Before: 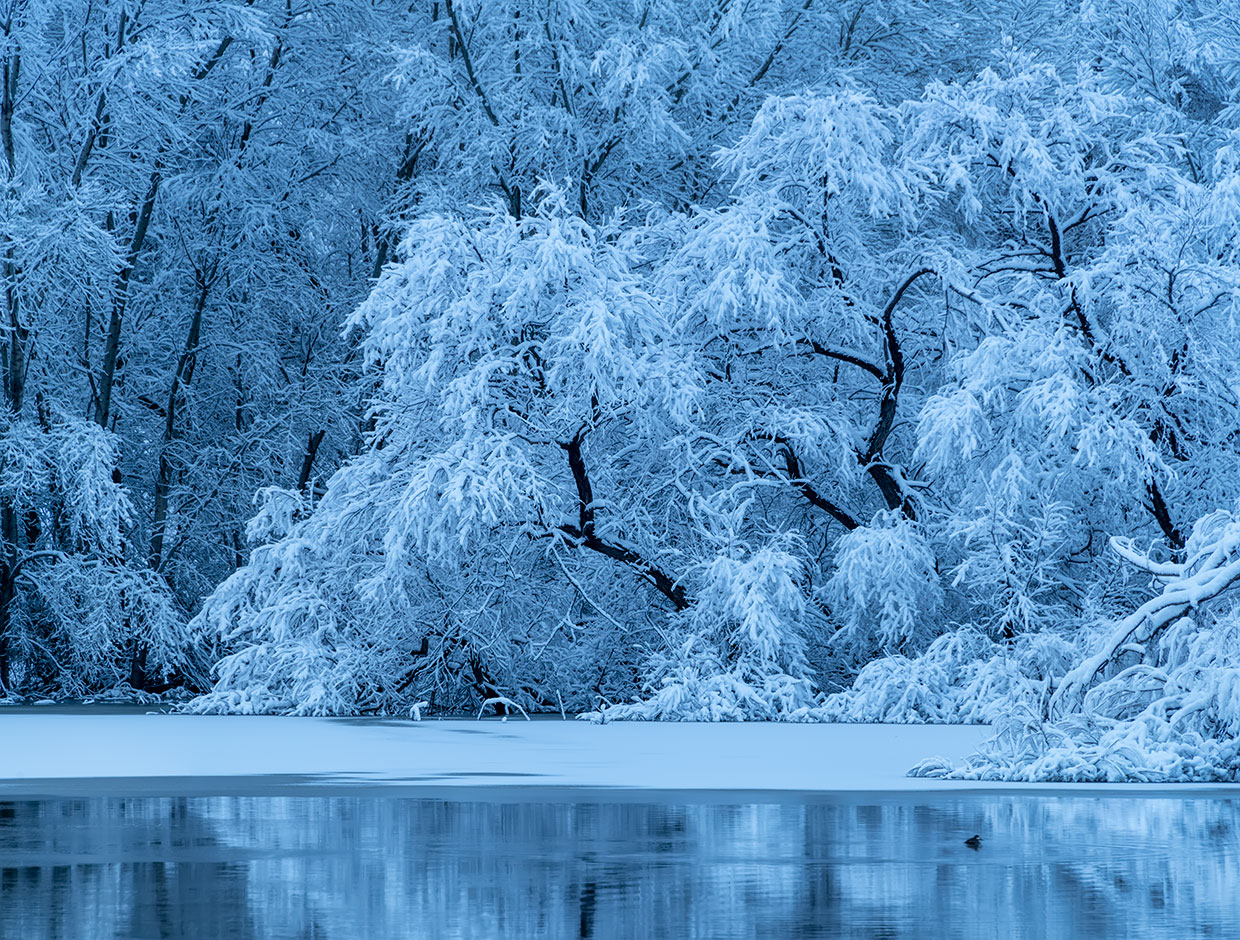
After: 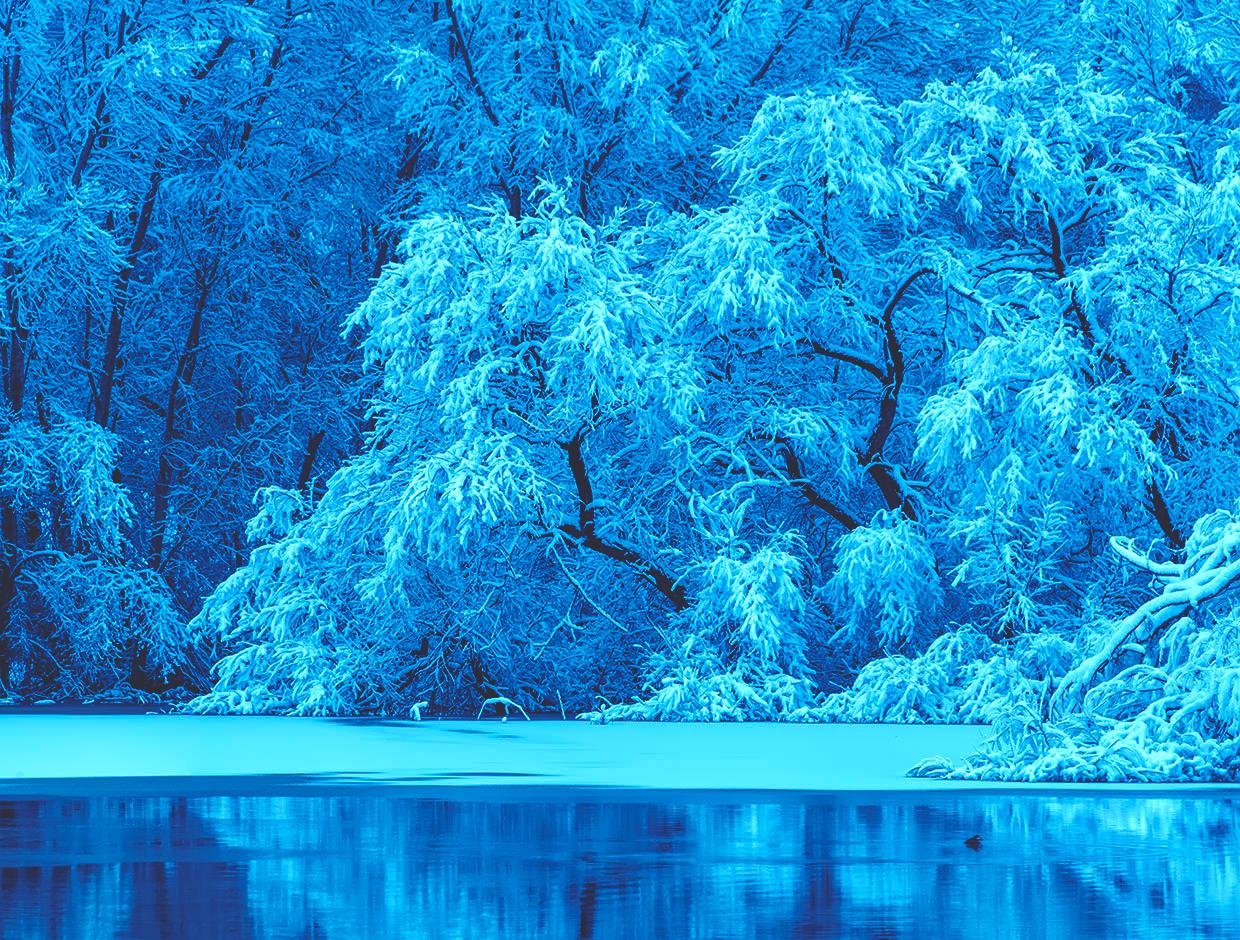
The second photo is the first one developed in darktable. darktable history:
color balance rgb: shadows lift › luminance -20%, power › hue 72.24°, highlights gain › luminance 15%, global offset › hue 171.6°, perceptual saturation grading › global saturation 14.09%, perceptual saturation grading › highlights -25%, perceptual saturation grading › shadows 25%, global vibrance 25%, contrast 10%
rgb curve: curves: ch0 [(0, 0.186) (0.314, 0.284) (0.576, 0.466) (0.805, 0.691) (0.936, 0.886)]; ch1 [(0, 0.186) (0.314, 0.284) (0.581, 0.534) (0.771, 0.746) (0.936, 0.958)]; ch2 [(0, 0.216) (0.275, 0.39) (1, 1)], mode RGB, independent channels, compensate middle gray true, preserve colors none
